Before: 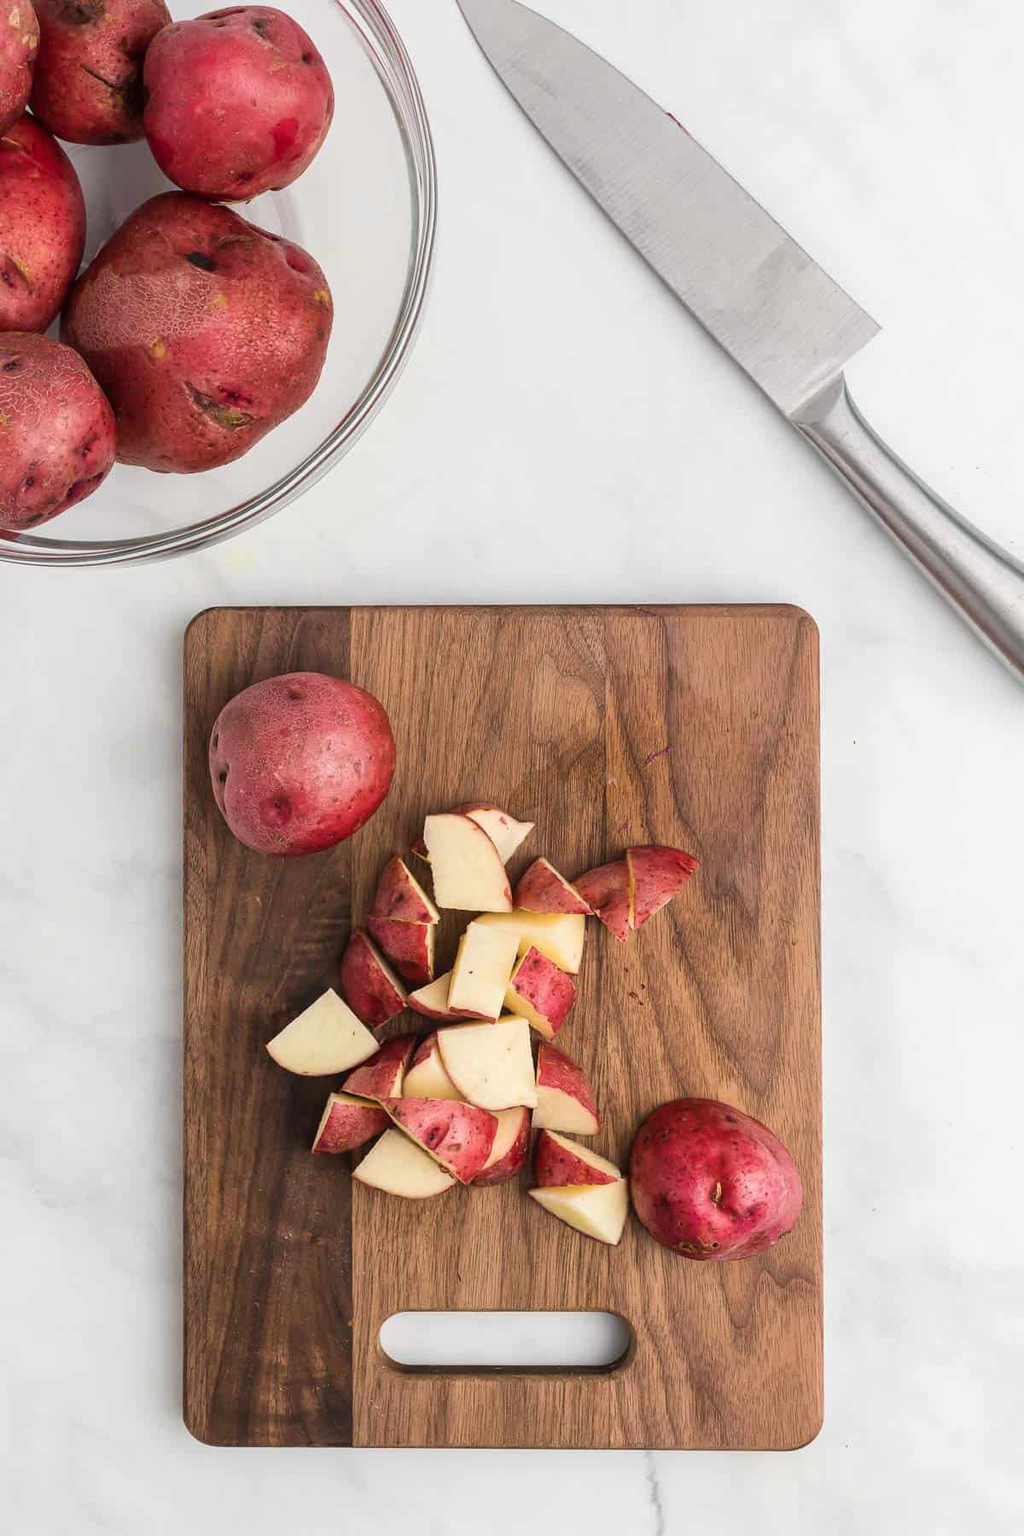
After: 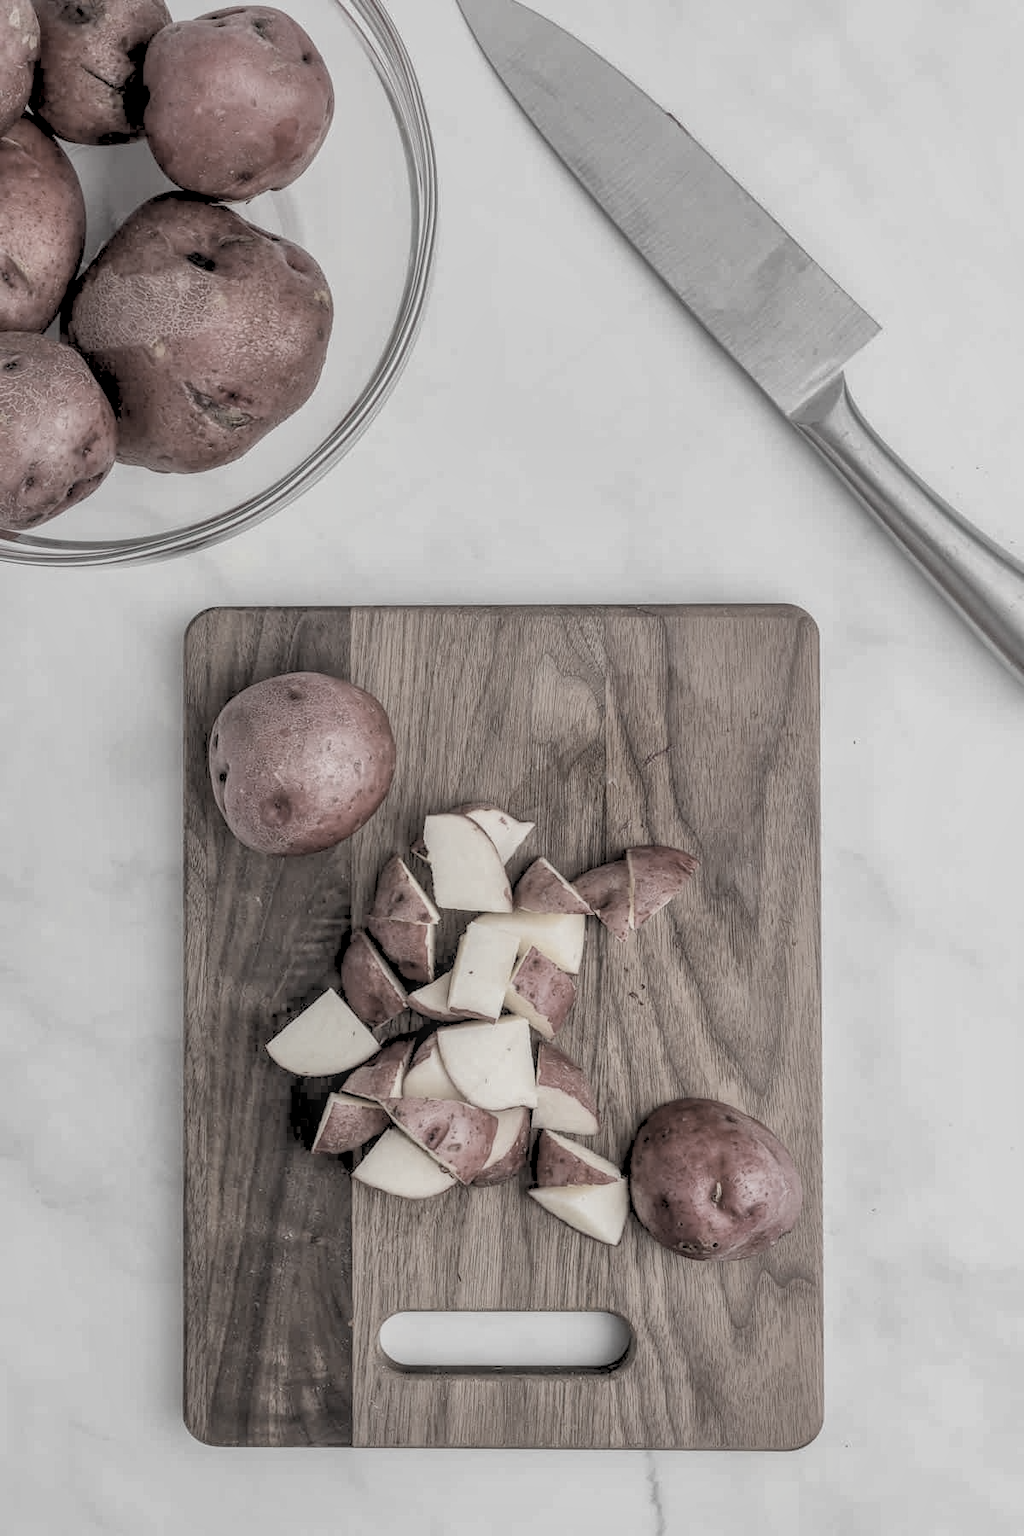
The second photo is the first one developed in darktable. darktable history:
color correction: saturation 0.2
shadows and highlights: on, module defaults
rgb levels: preserve colors sum RGB, levels [[0.038, 0.433, 0.934], [0, 0.5, 1], [0, 0.5, 1]]
local contrast: highlights 0%, shadows 0%, detail 133%
